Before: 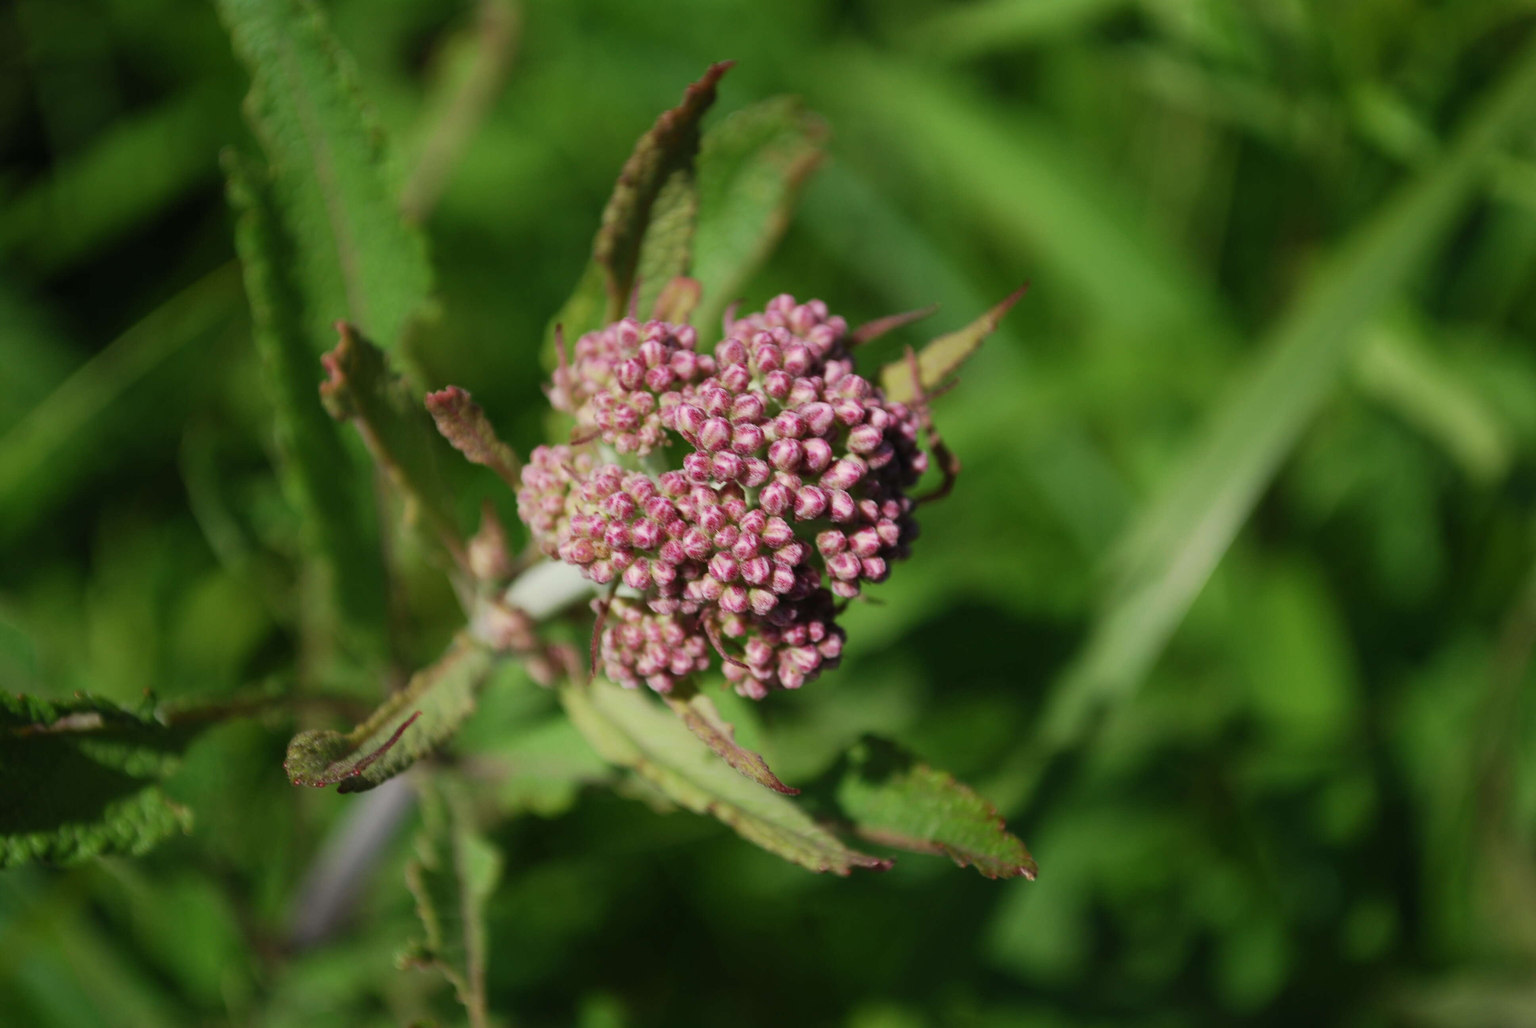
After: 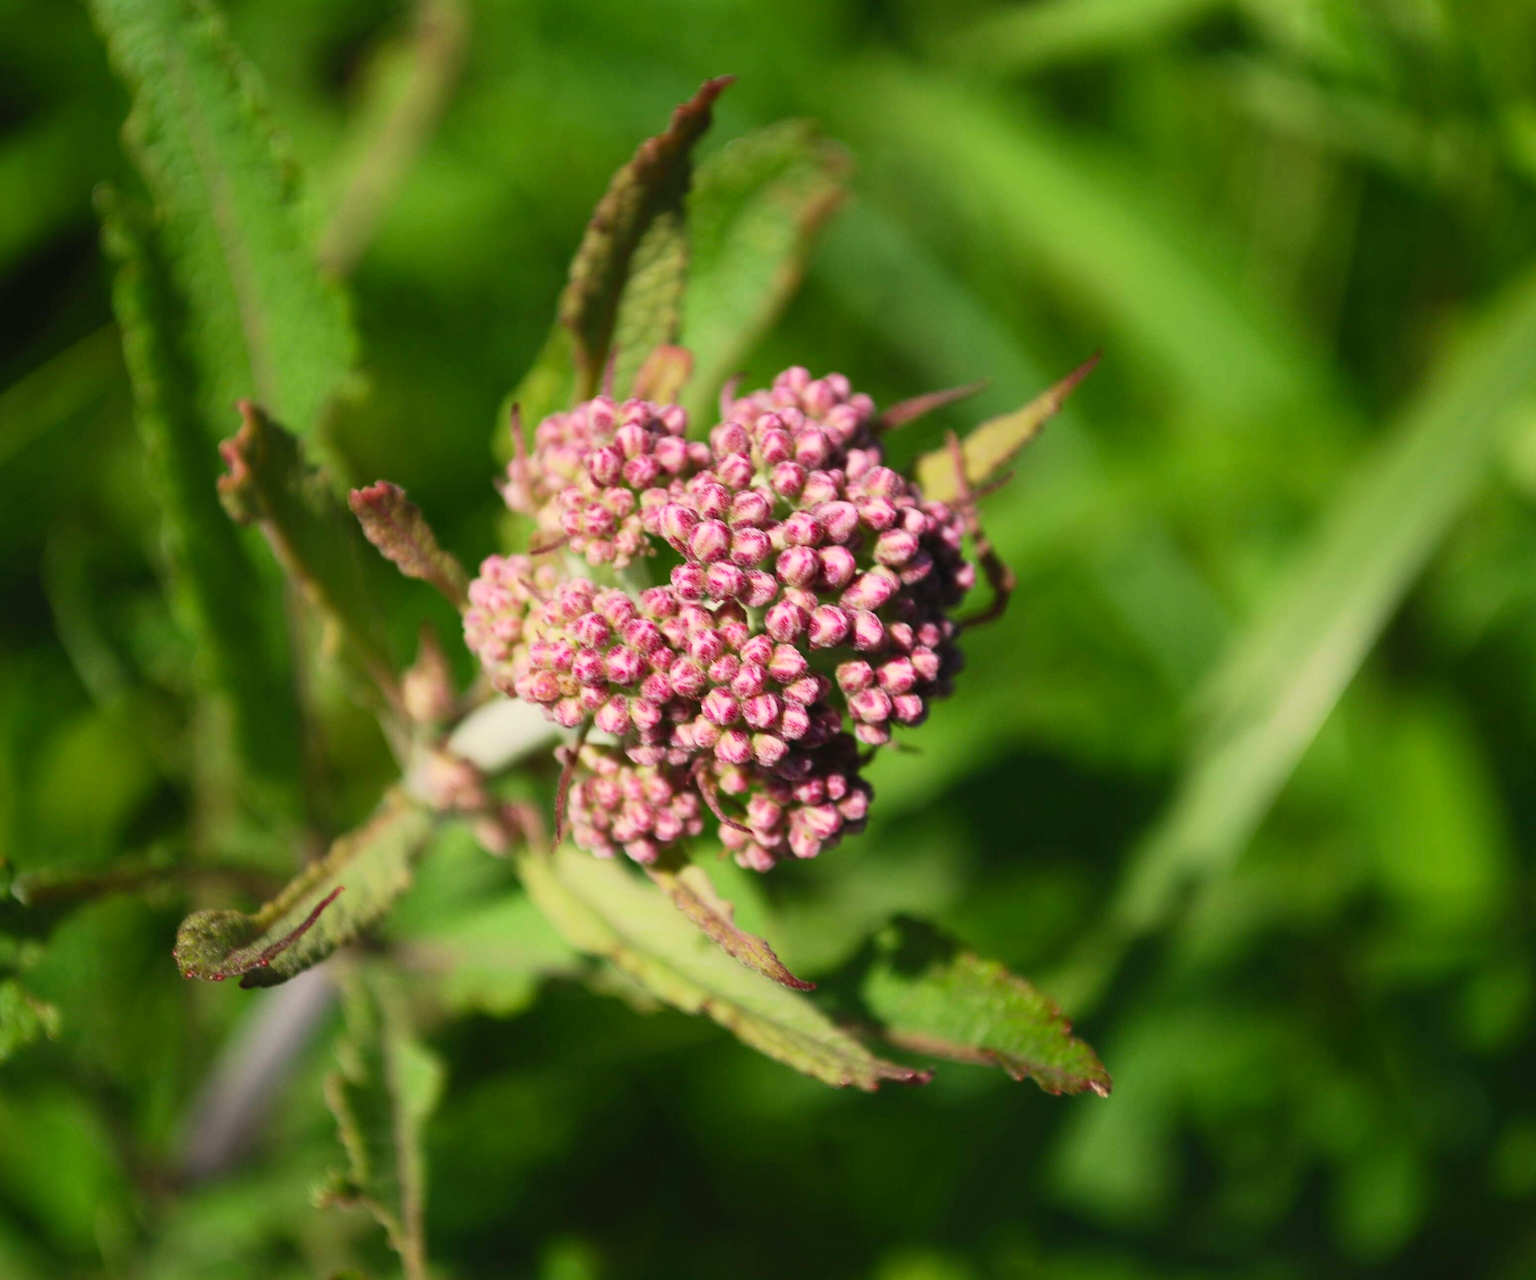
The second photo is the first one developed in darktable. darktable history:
color correction: highlights a* 3.82, highlights b* 5.08
crop and rotate: left 9.481%, right 10.217%
contrast brightness saturation: contrast 0.204, brightness 0.158, saturation 0.221
